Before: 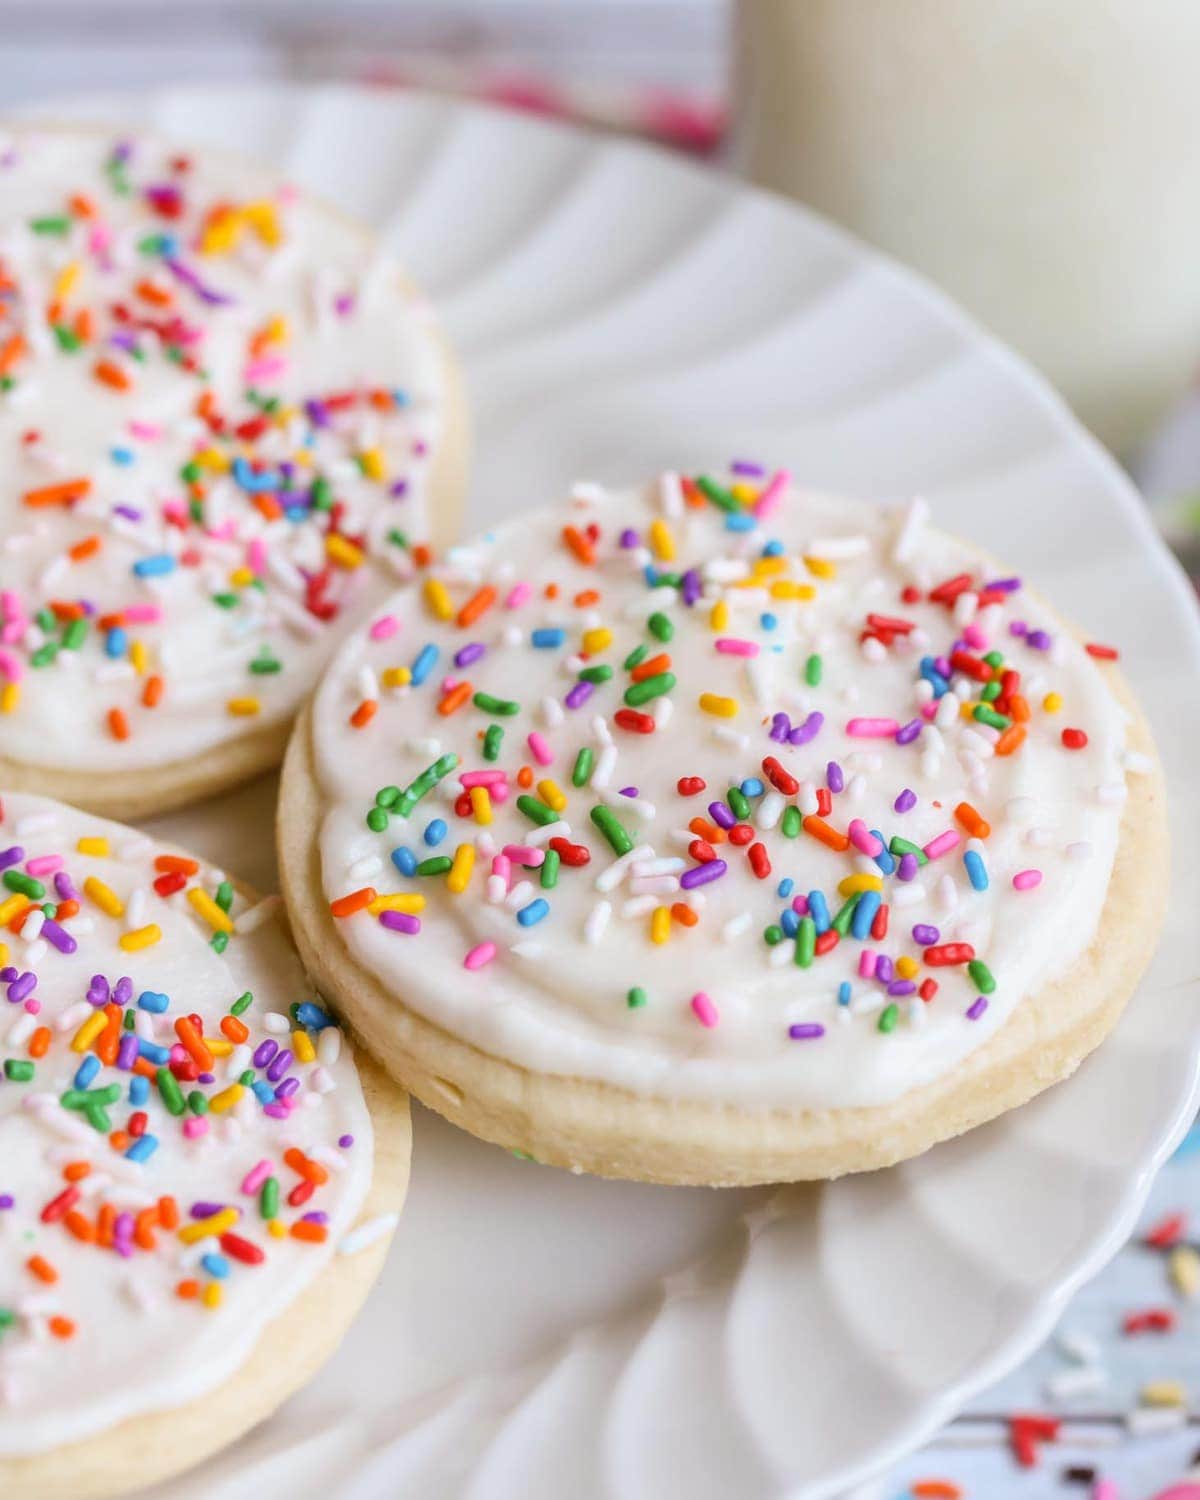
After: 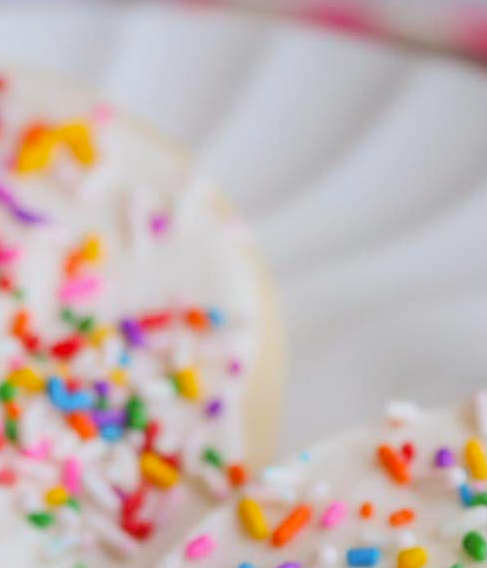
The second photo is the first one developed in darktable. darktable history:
crop: left 15.452%, top 5.459%, right 43.956%, bottom 56.62%
lowpass: radius 0.1, contrast 0.85, saturation 1.1, unbound 0
